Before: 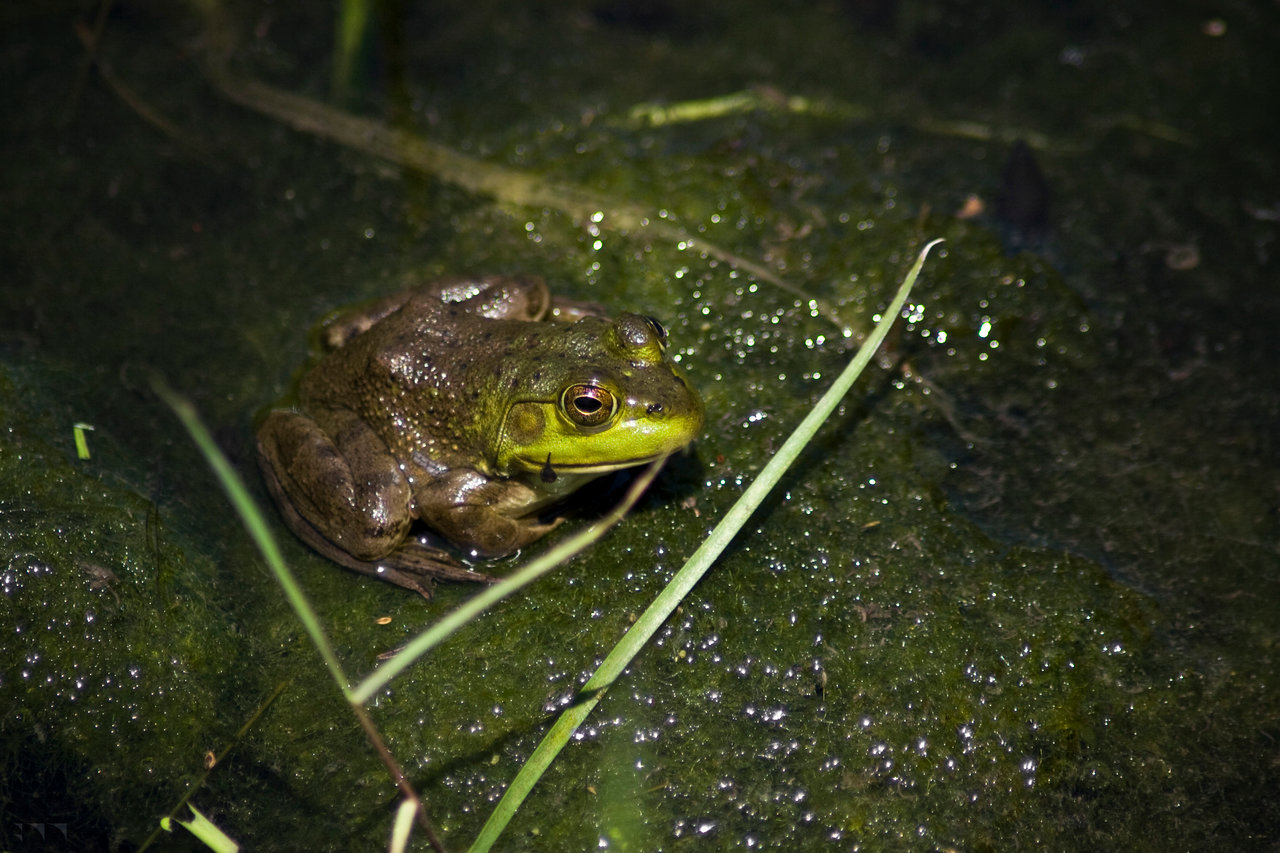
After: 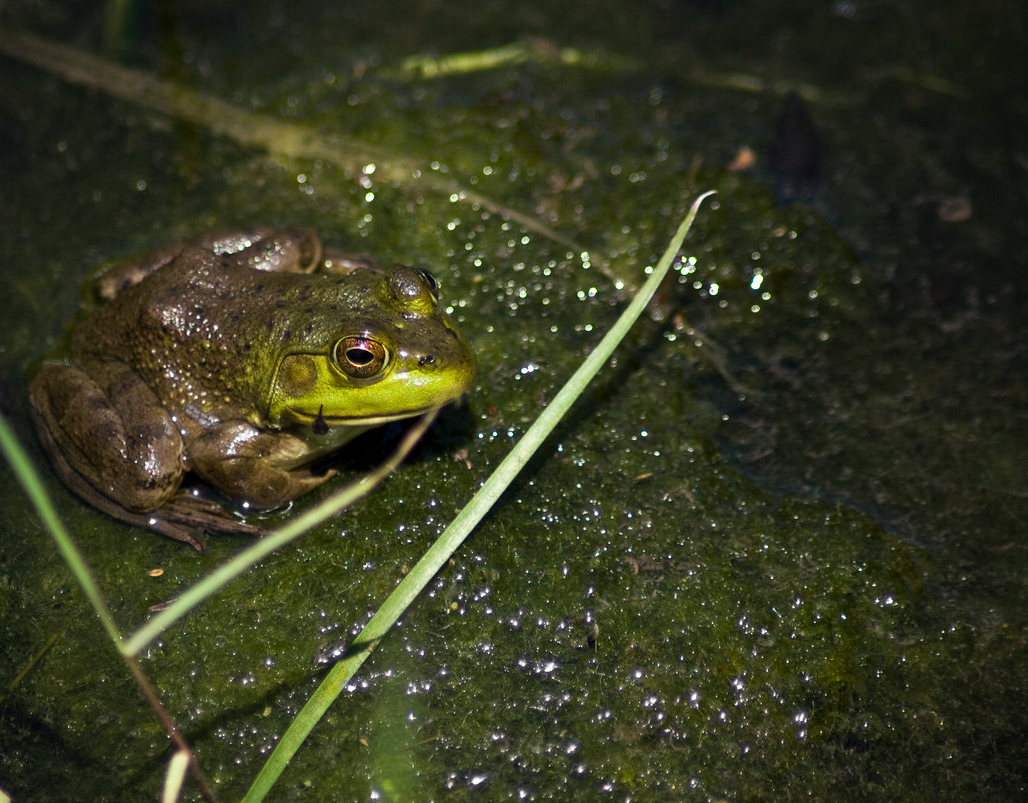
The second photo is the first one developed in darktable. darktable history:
crop and rotate: left 17.886%, top 5.763%, right 1.8%
